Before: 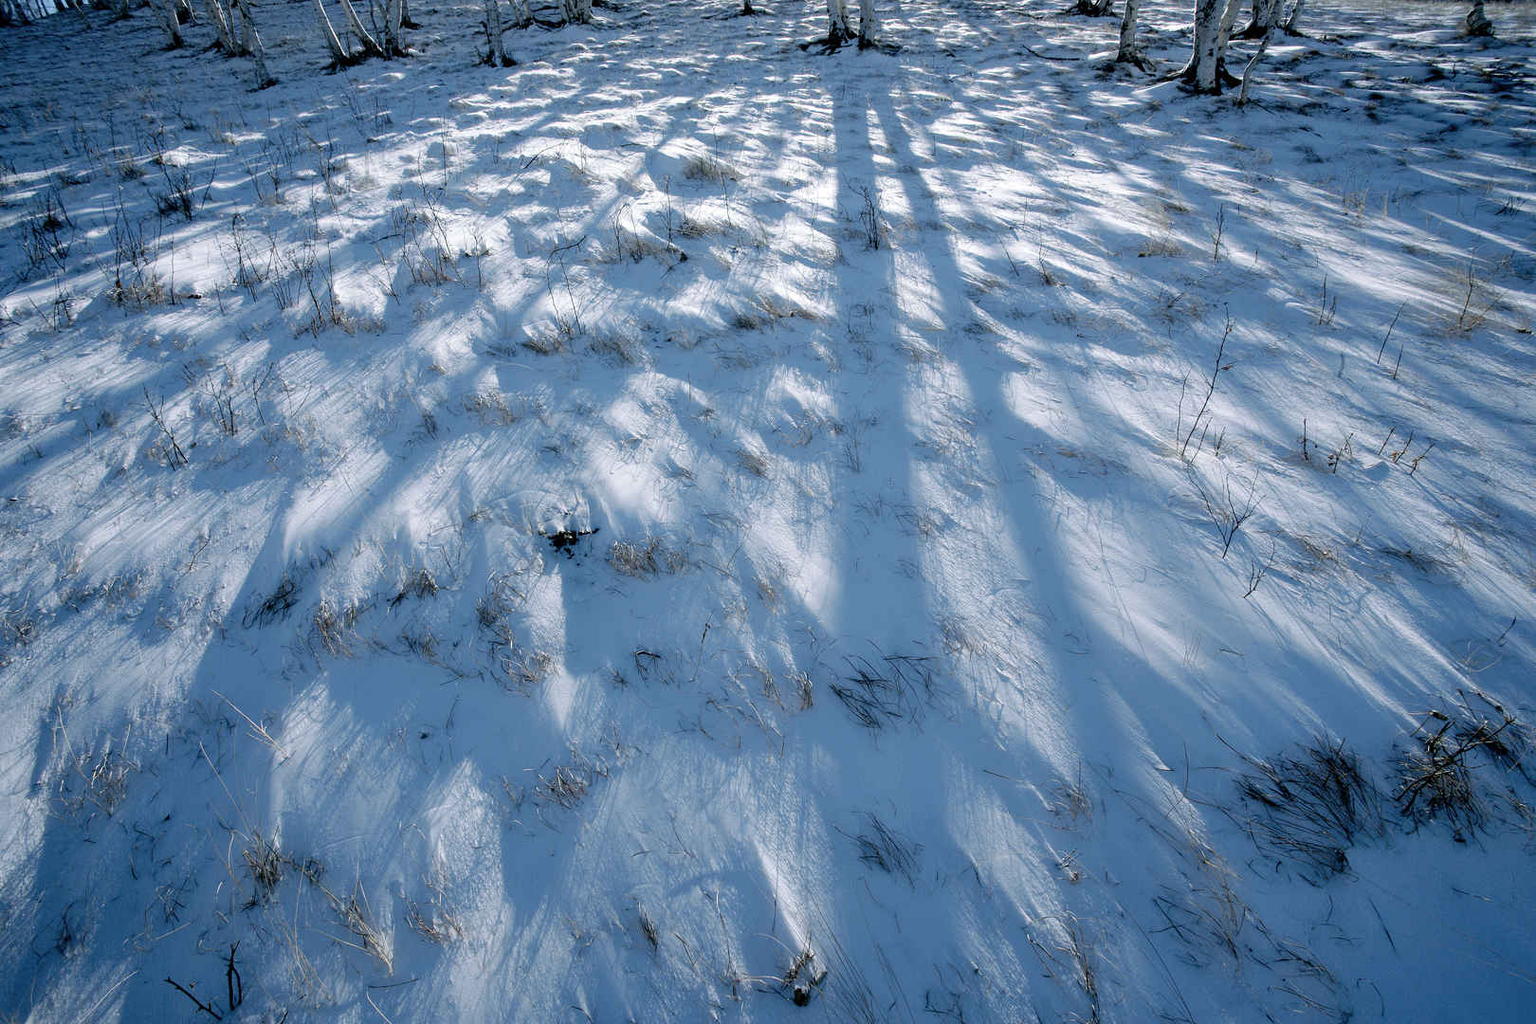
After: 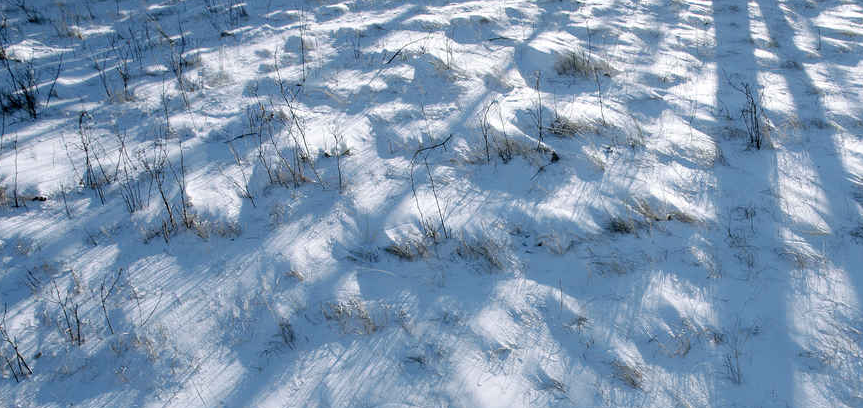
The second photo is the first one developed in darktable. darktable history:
crop: left 10.293%, top 10.587%, right 36.435%, bottom 51.583%
